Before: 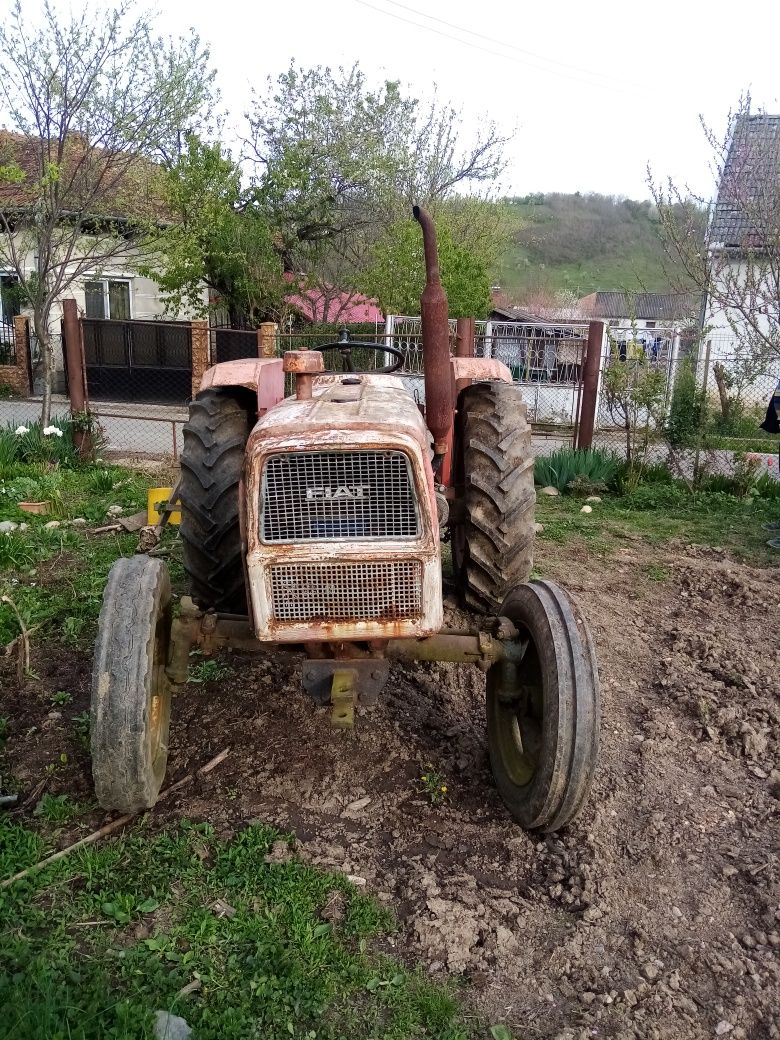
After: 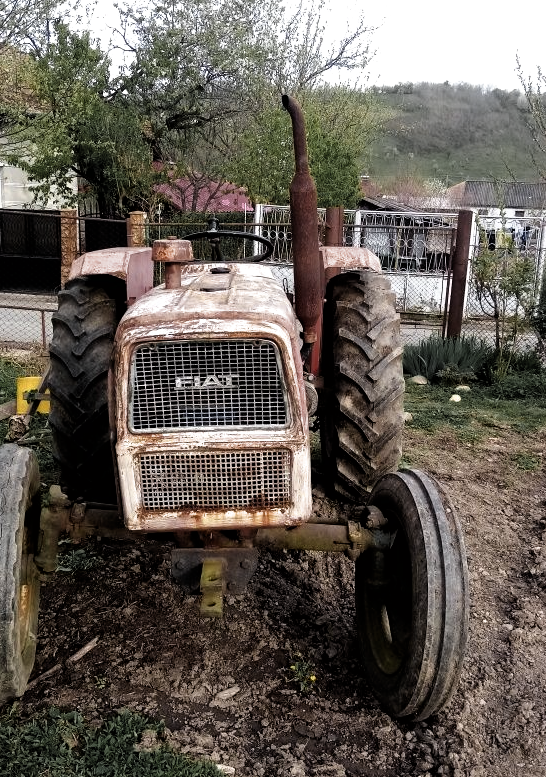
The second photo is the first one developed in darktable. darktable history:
crop and rotate: left 16.885%, top 10.749%, right 13.003%, bottom 14.488%
color zones: curves: ch0 [(0.035, 0.242) (0.25, 0.5) (0.384, 0.214) (0.488, 0.255) (0.75, 0.5)]; ch1 [(0.063, 0.379) (0.25, 0.5) (0.354, 0.201) (0.489, 0.085) (0.729, 0.271)]; ch2 [(0.25, 0.5) (0.38, 0.517) (0.442, 0.51) (0.735, 0.456)]
filmic rgb: black relative exposure -8.22 EV, white relative exposure 2.2 EV, target white luminance 99.914%, hardness 7.05, latitude 74.31%, contrast 1.316, highlights saturation mix -2.24%, shadows ↔ highlights balance 30.79%
